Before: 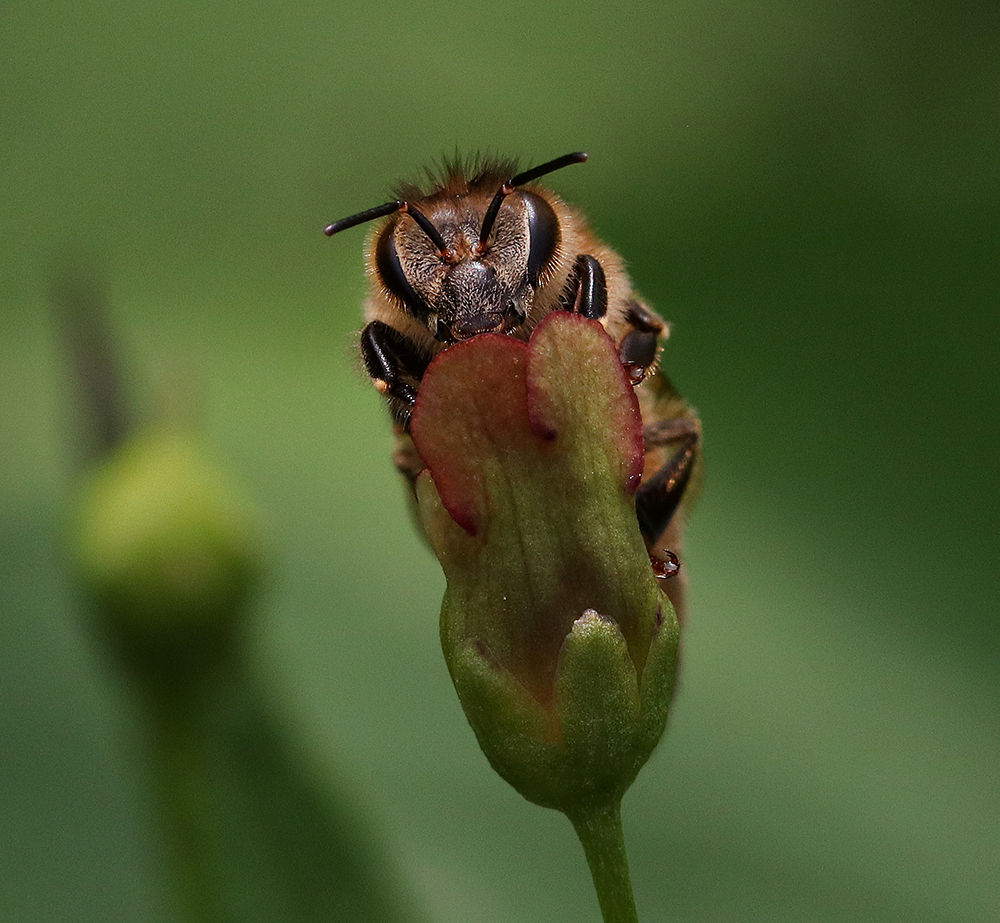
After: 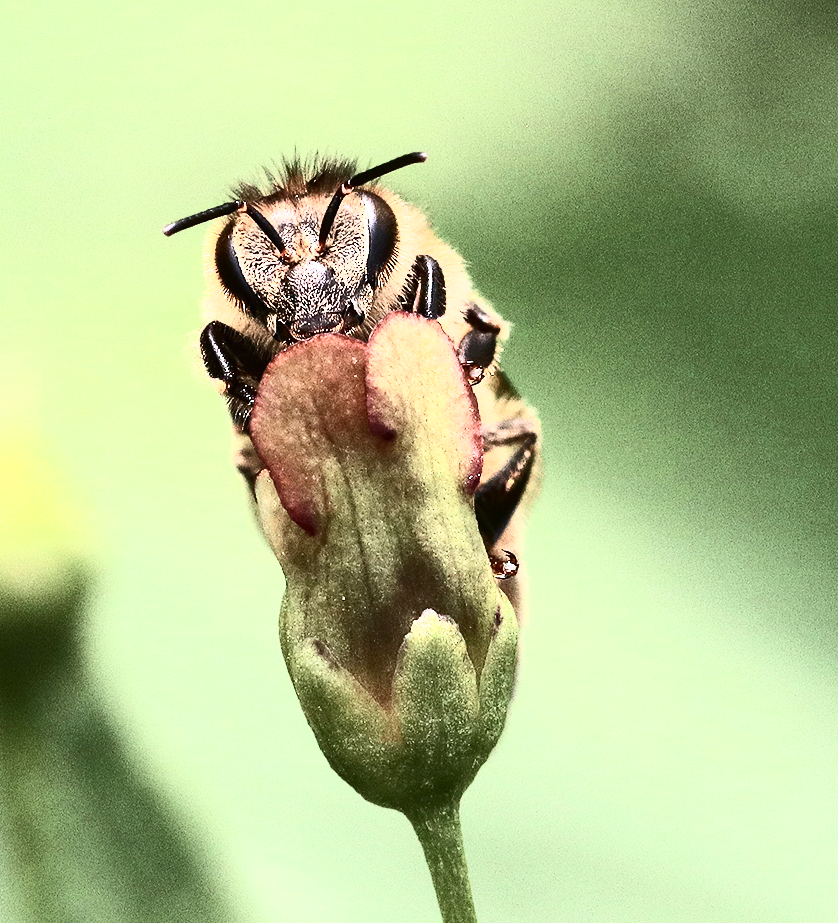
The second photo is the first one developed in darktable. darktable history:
crop: left 16.15%
contrast brightness saturation: contrast 0.423, brightness 0.56, saturation -0.191
color calibration: illuminant same as pipeline (D50), adaptation XYZ, x 0.346, y 0.359, temperature 5019.9 K
exposure: black level correction 0, exposure 1.35 EV, compensate highlight preservation false
tone curve: curves: ch0 [(0, 0) (0.003, 0.003) (0.011, 0.005) (0.025, 0.005) (0.044, 0.008) (0.069, 0.015) (0.1, 0.023) (0.136, 0.032) (0.177, 0.046) (0.224, 0.072) (0.277, 0.124) (0.335, 0.174) (0.399, 0.253) (0.468, 0.365) (0.543, 0.519) (0.623, 0.675) (0.709, 0.805) (0.801, 0.908) (0.898, 0.97) (1, 1)], color space Lab, independent channels, preserve colors none
